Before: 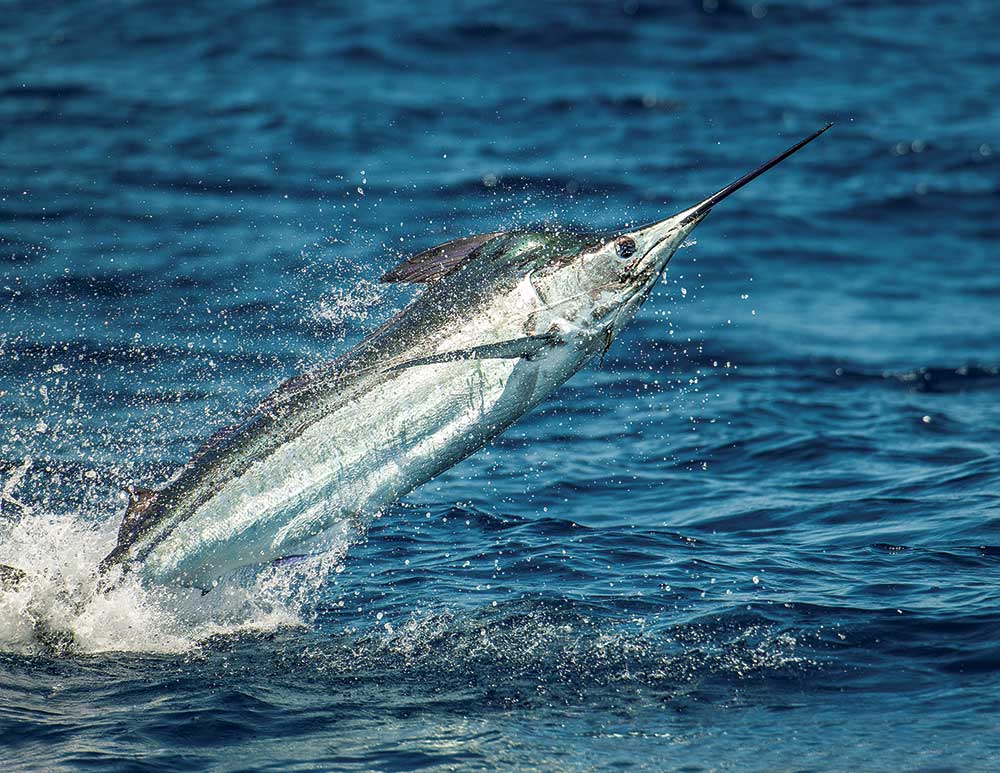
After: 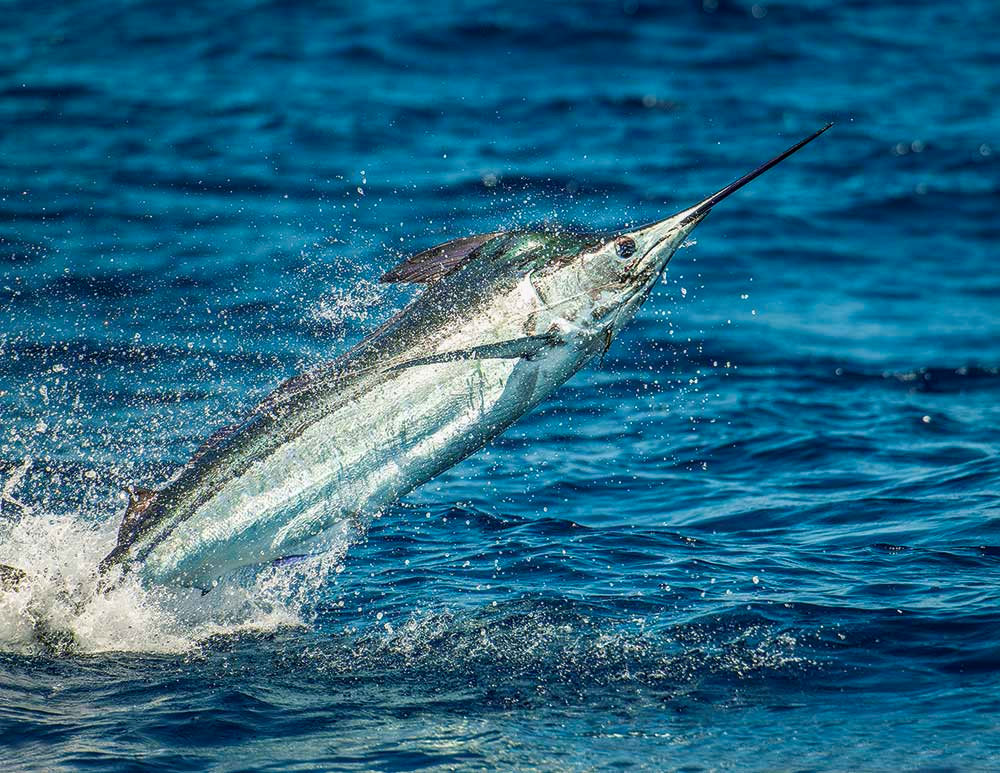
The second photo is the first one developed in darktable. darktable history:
local contrast: detail 109%
contrast brightness saturation: contrast 0.09, saturation 0.282
